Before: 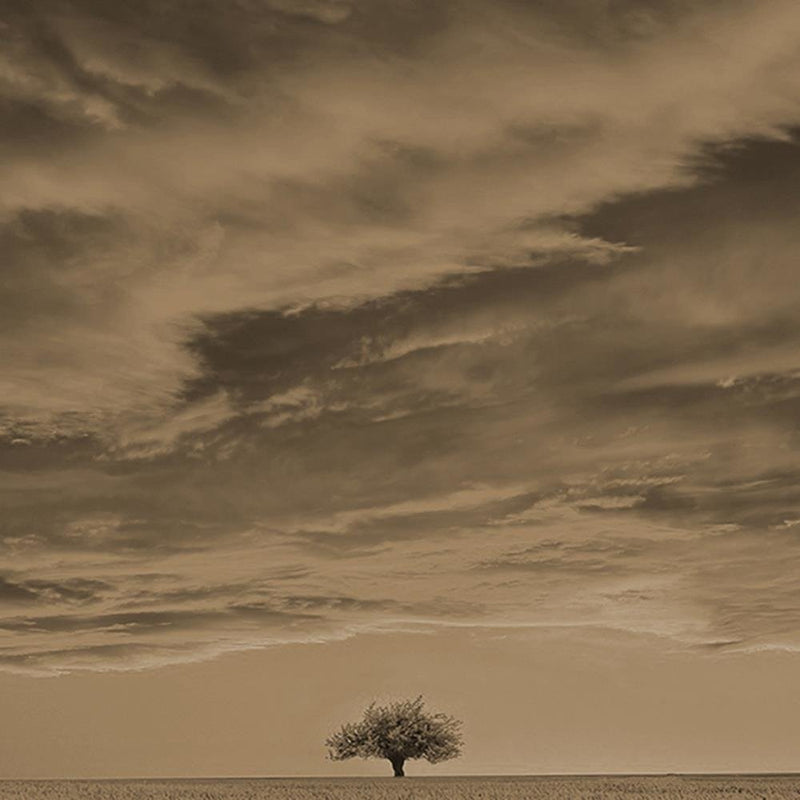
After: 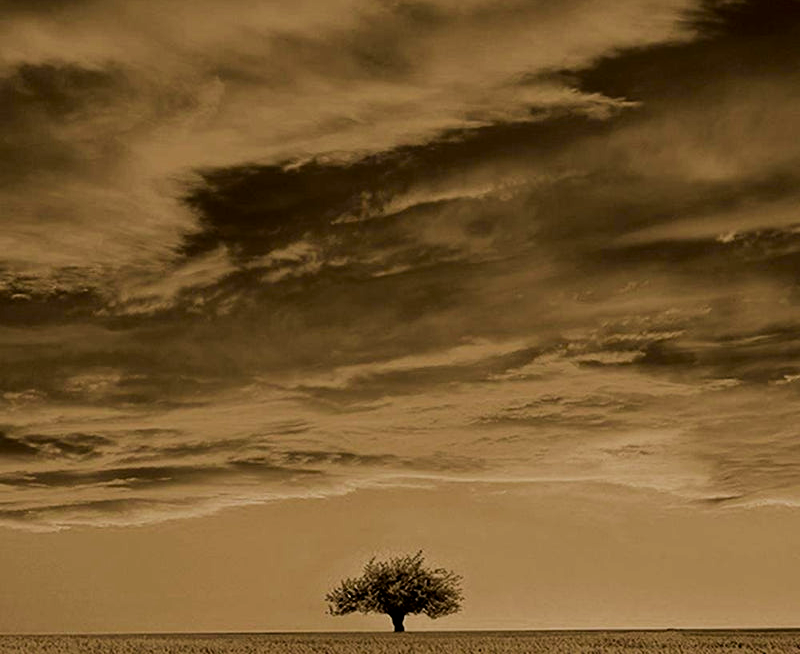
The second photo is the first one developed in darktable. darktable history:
exposure: black level correction 0.009, compensate highlight preservation false
color balance rgb: shadows lift › chroma 1.008%, shadows lift › hue 31.27°, perceptual saturation grading › global saturation 15.412%, perceptual saturation grading › highlights -19.082%, perceptual saturation grading › shadows 19.897%, perceptual brilliance grading › highlights 7.804%, perceptual brilliance grading › mid-tones 3.089%, perceptual brilliance grading › shadows 2.172%
velvia: on, module defaults
contrast brightness saturation: contrast 0.067, brightness -0.142, saturation 0.112
filmic rgb: black relative exposure -5.07 EV, white relative exposure 3.96 EV, threshold 5.96 EV, hardness 2.87, contrast 1.3, highlights saturation mix -30.41%, enable highlight reconstruction true
crop and rotate: top 18.215%
